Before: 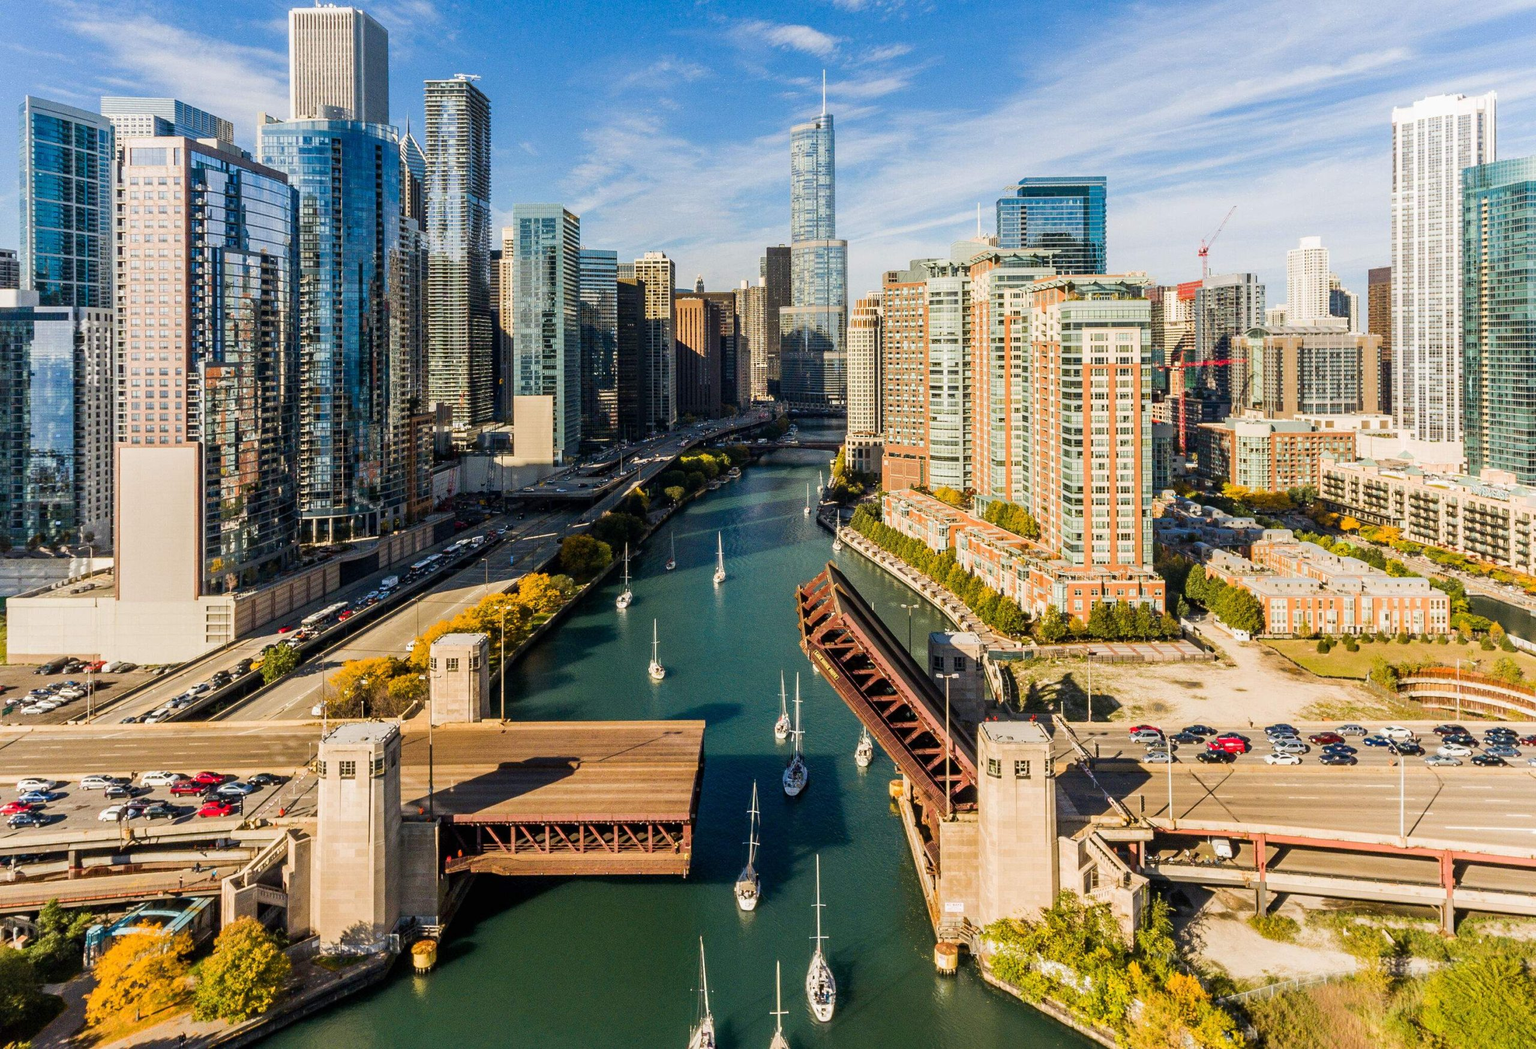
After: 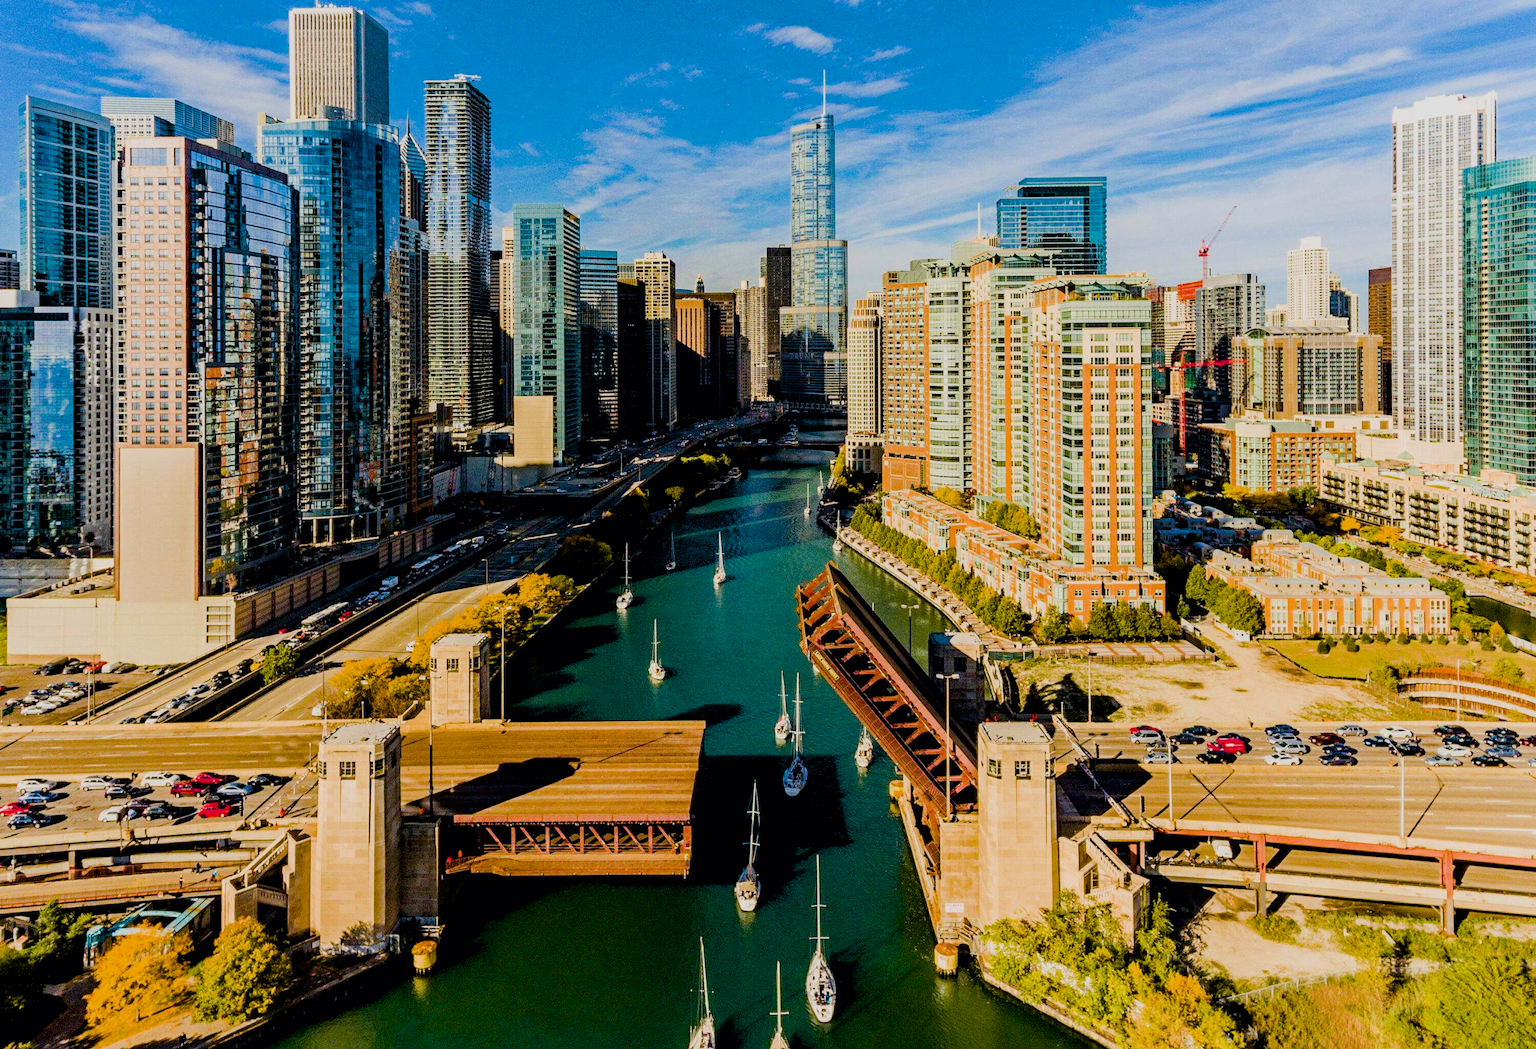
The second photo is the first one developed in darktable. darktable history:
filmic rgb: black relative exposure -7.65 EV, white relative exposure 4.56 EV, hardness 3.61, color science v6 (2022)
haze removal: strength 0.5, distance 0.43, compatibility mode true, adaptive false
color balance rgb: shadows lift › luminance -9.41%, highlights gain › luminance 17.6%, global offset › luminance -1.45%, perceptual saturation grading › highlights -17.77%, perceptual saturation grading › mid-tones 33.1%, perceptual saturation grading › shadows 50.52%, global vibrance 24.22%
